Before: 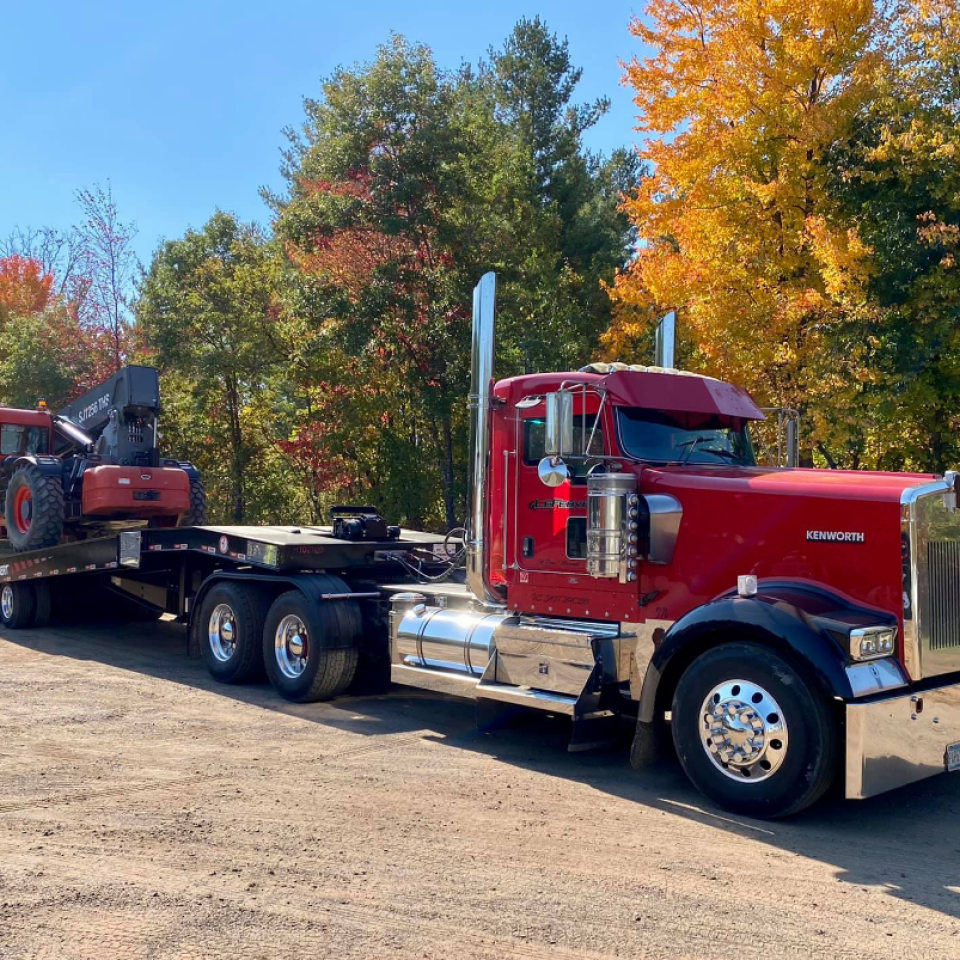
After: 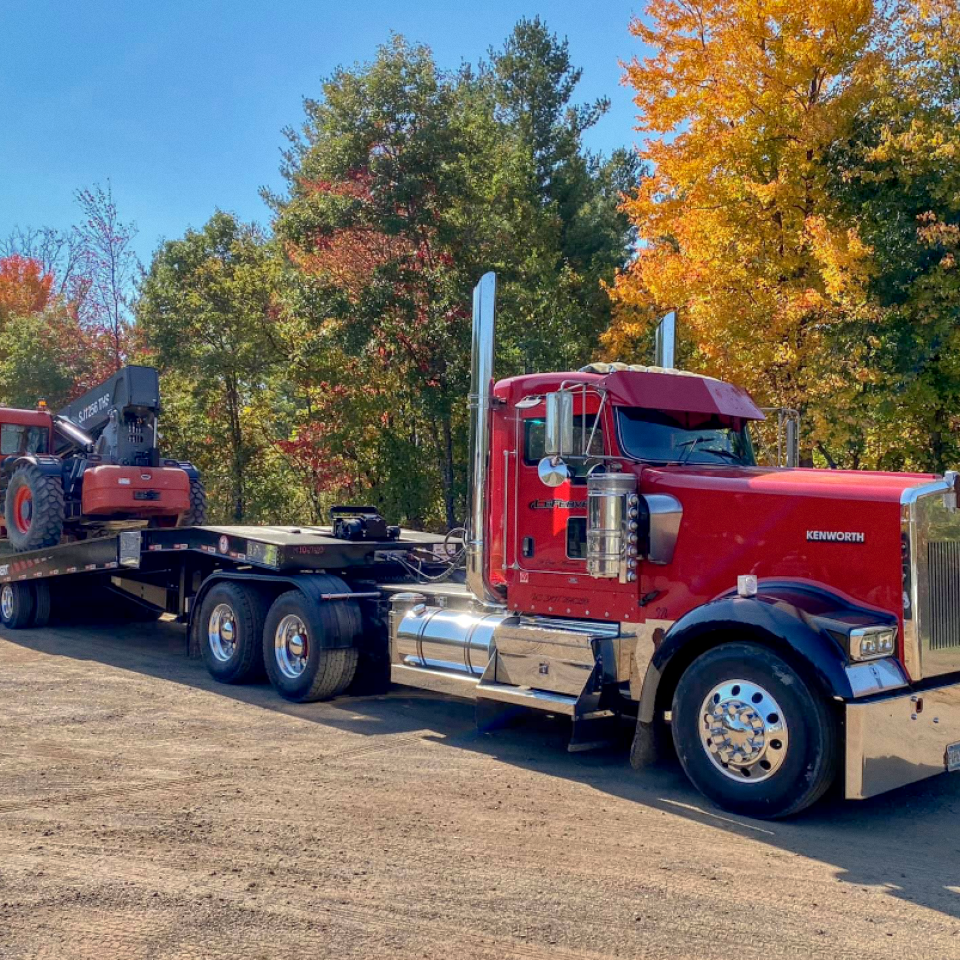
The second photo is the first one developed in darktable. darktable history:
shadows and highlights: highlights -60
grain: coarseness 0.09 ISO, strength 10%
local contrast: on, module defaults
